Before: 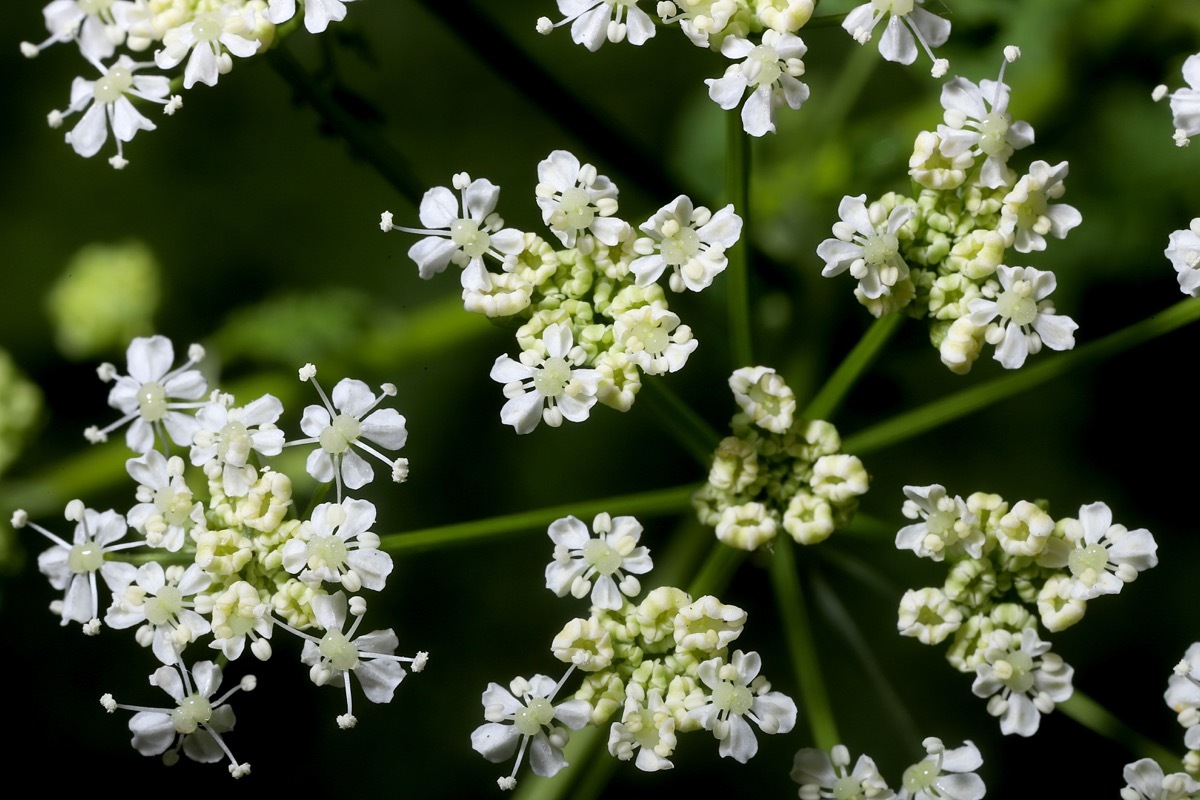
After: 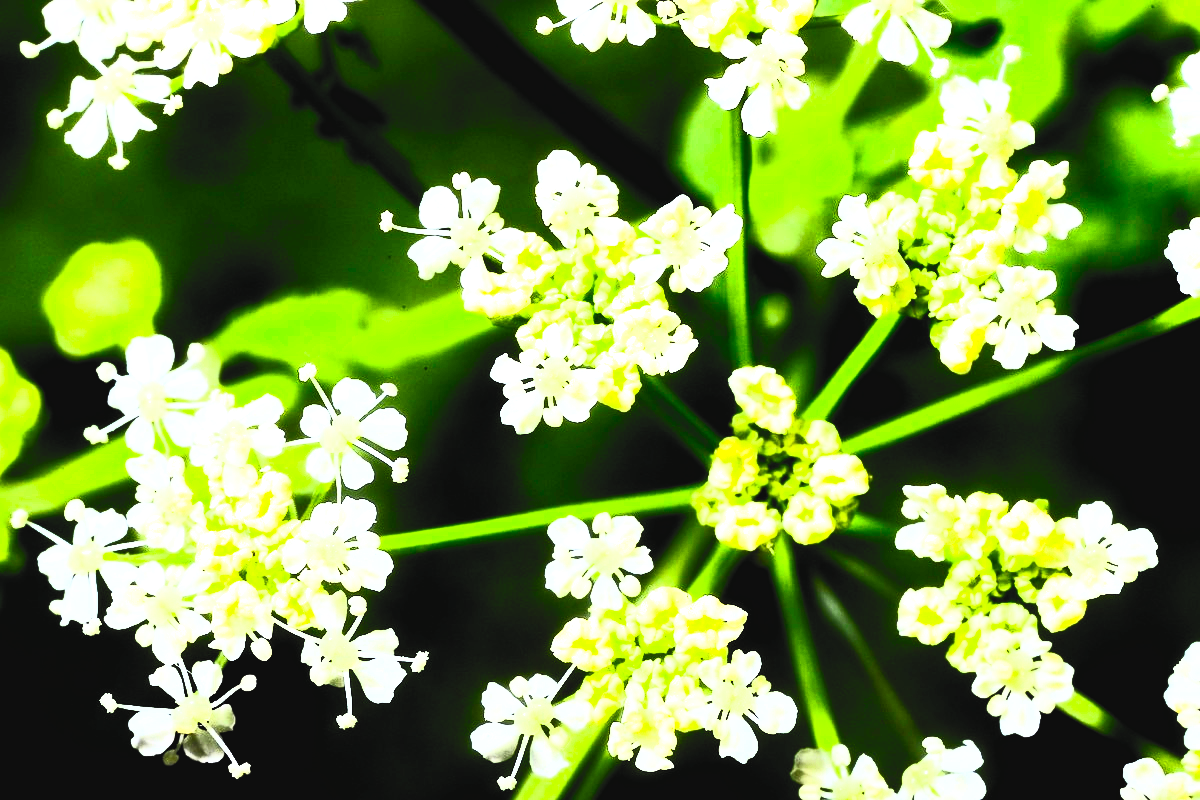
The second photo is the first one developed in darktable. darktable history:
contrast brightness saturation: contrast 0.991, brightness 0.99, saturation 0.993
exposure: black level correction 0, exposure 1.928 EV, compensate highlight preservation false
filmic rgb: black relative exposure -5.04 EV, white relative exposure 3.95 EV, hardness 2.89, contrast 1.513
